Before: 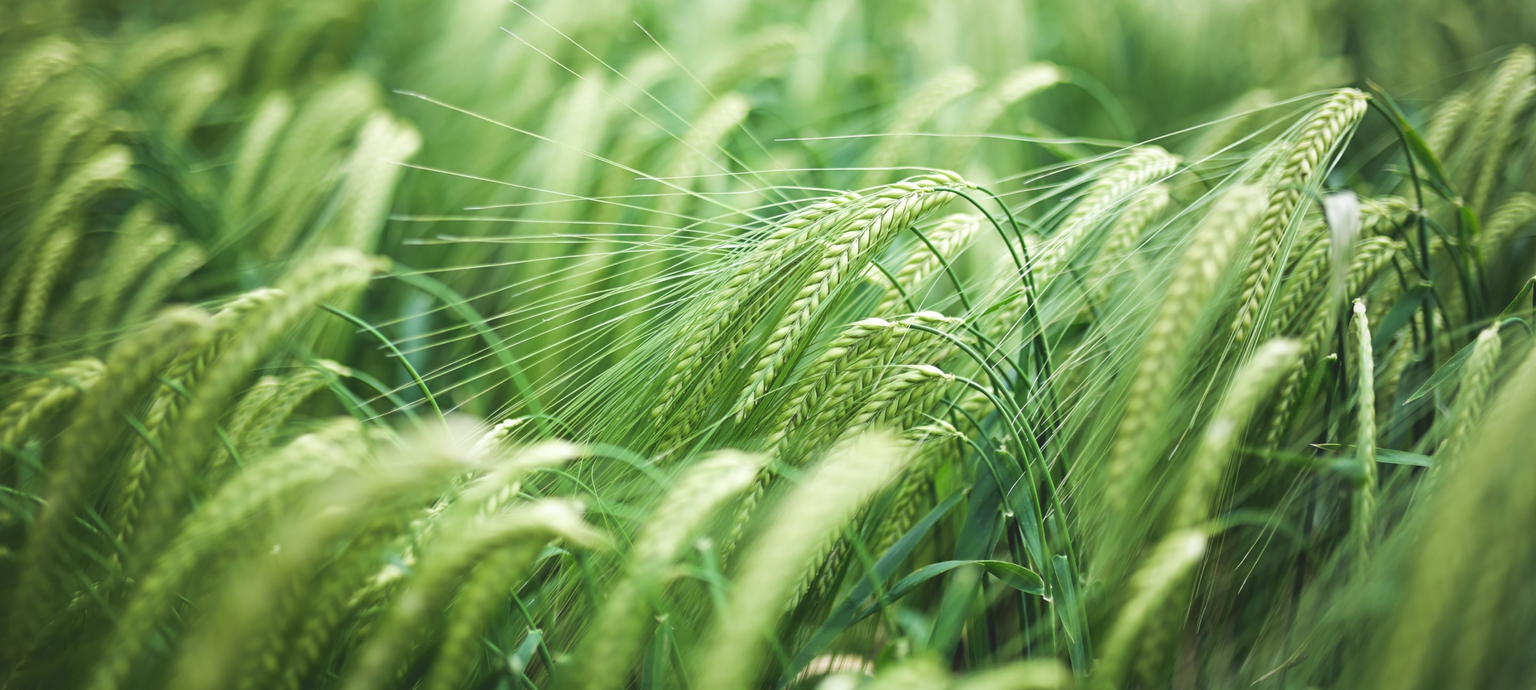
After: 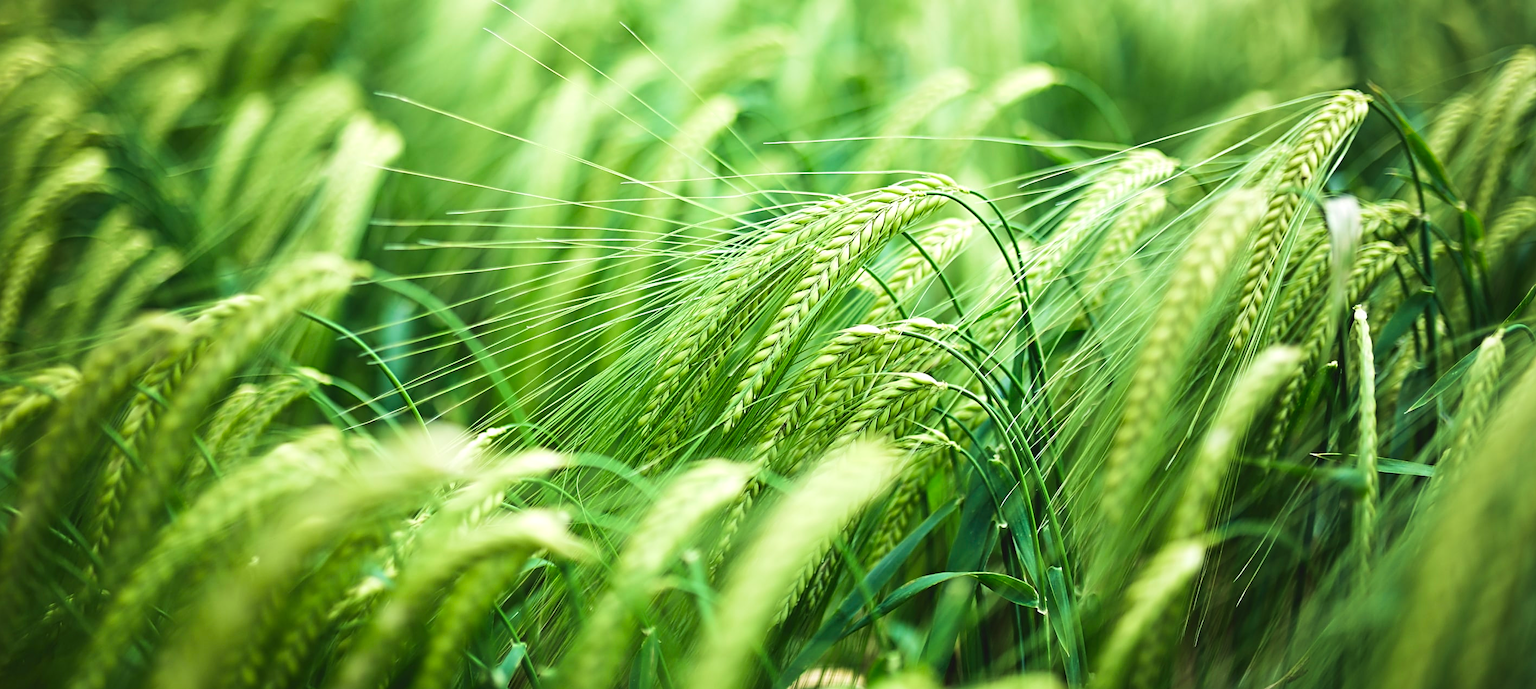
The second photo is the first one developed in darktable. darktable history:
velvia: on, module defaults
contrast brightness saturation: contrast 0.16, saturation 0.32
sharpen: on, module defaults
crop: left 1.743%, right 0.268%, bottom 2.011%
levels: levels [0.031, 0.5, 0.969]
